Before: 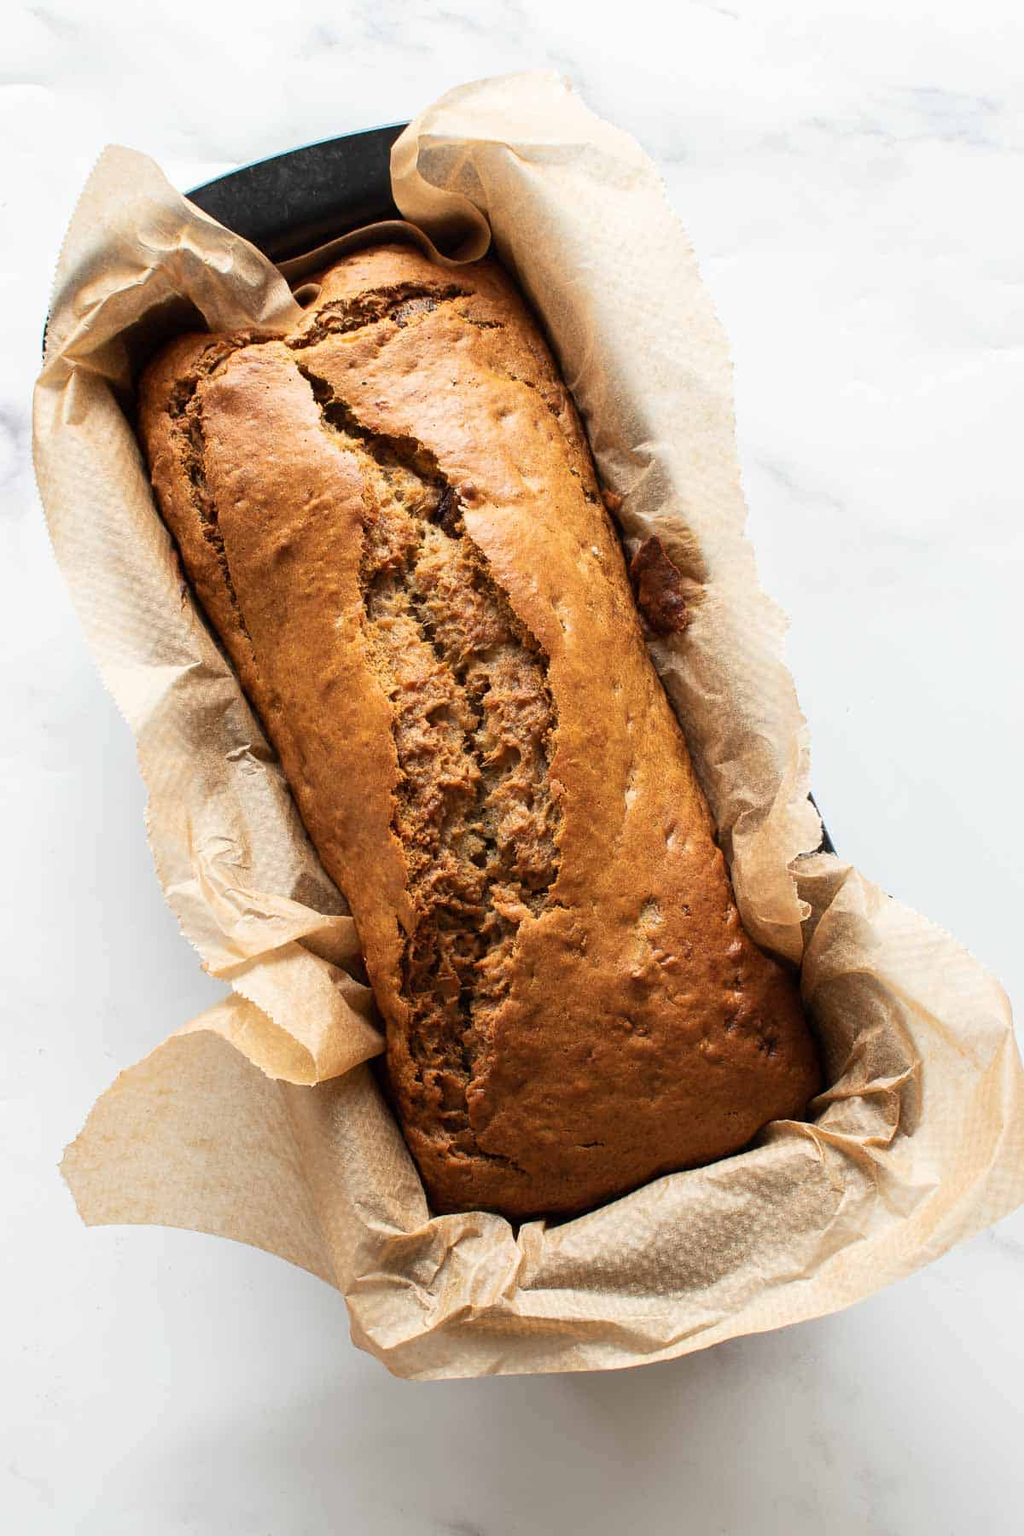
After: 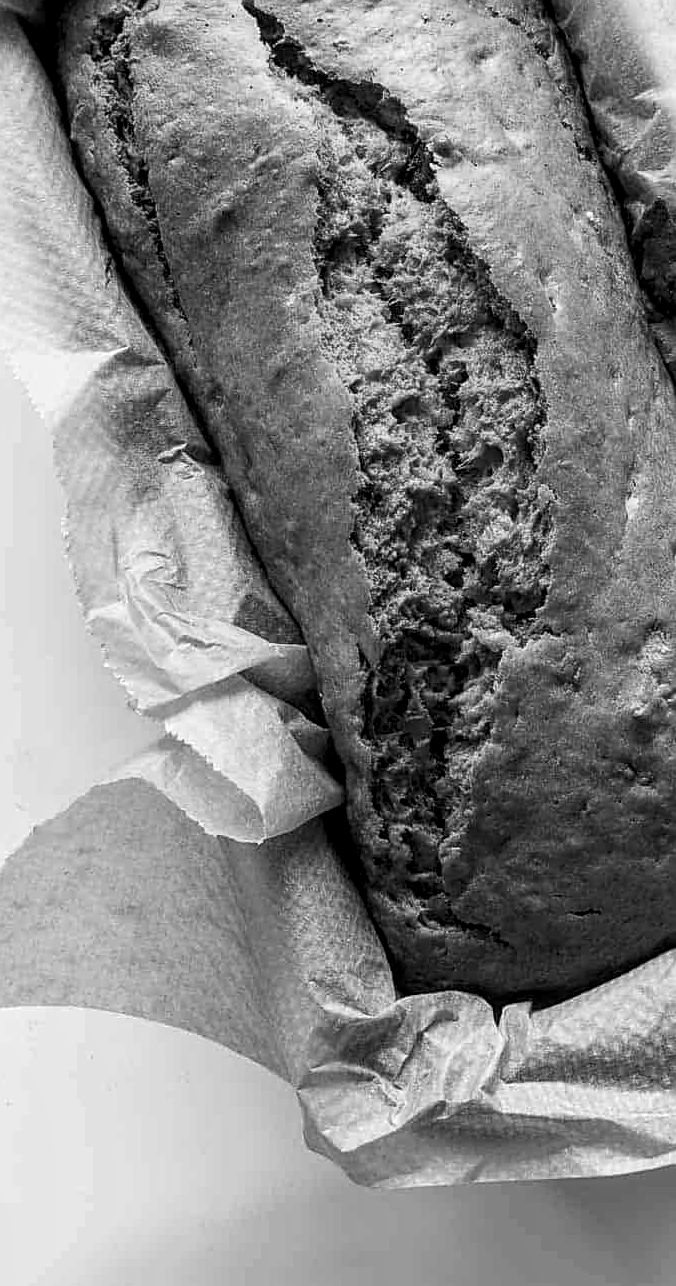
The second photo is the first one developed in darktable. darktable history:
sharpen: on, module defaults
crop: left 8.966%, top 23.852%, right 34.699%, bottom 4.703%
local contrast: detail 142%
color calibration: output gray [0.23, 0.37, 0.4, 0], gray › normalize channels true, illuminant same as pipeline (D50), adaptation XYZ, x 0.346, y 0.359, gamut compression 0
